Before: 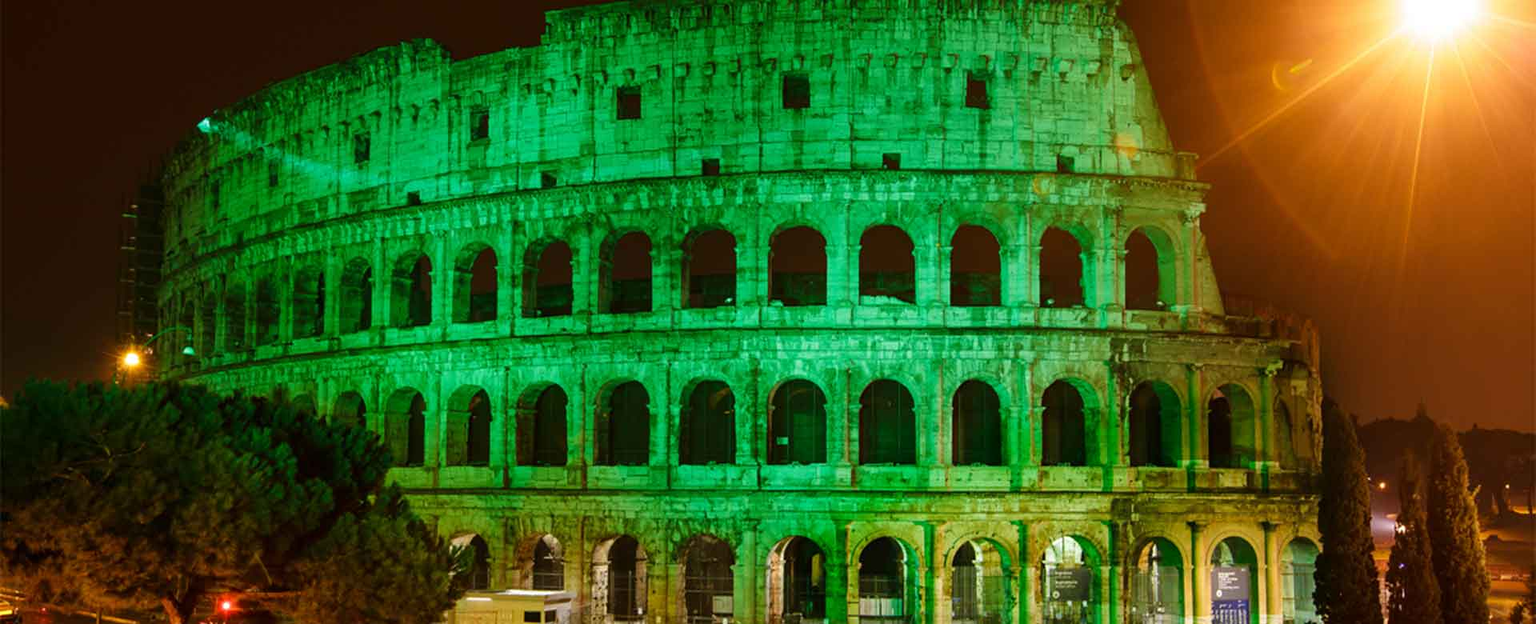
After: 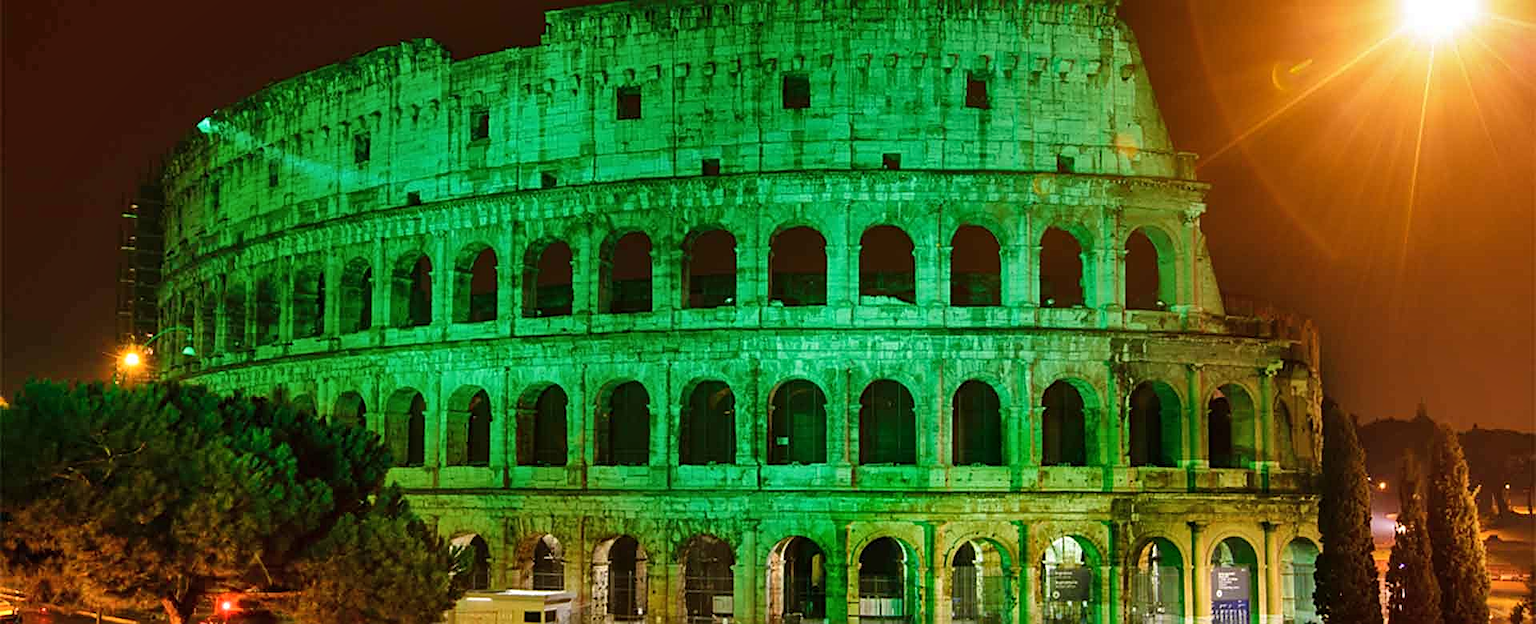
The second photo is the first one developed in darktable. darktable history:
tone equalizer: on, module defaults
shadows and highlights: soften with gaussian
sharpen: amount 0.478
